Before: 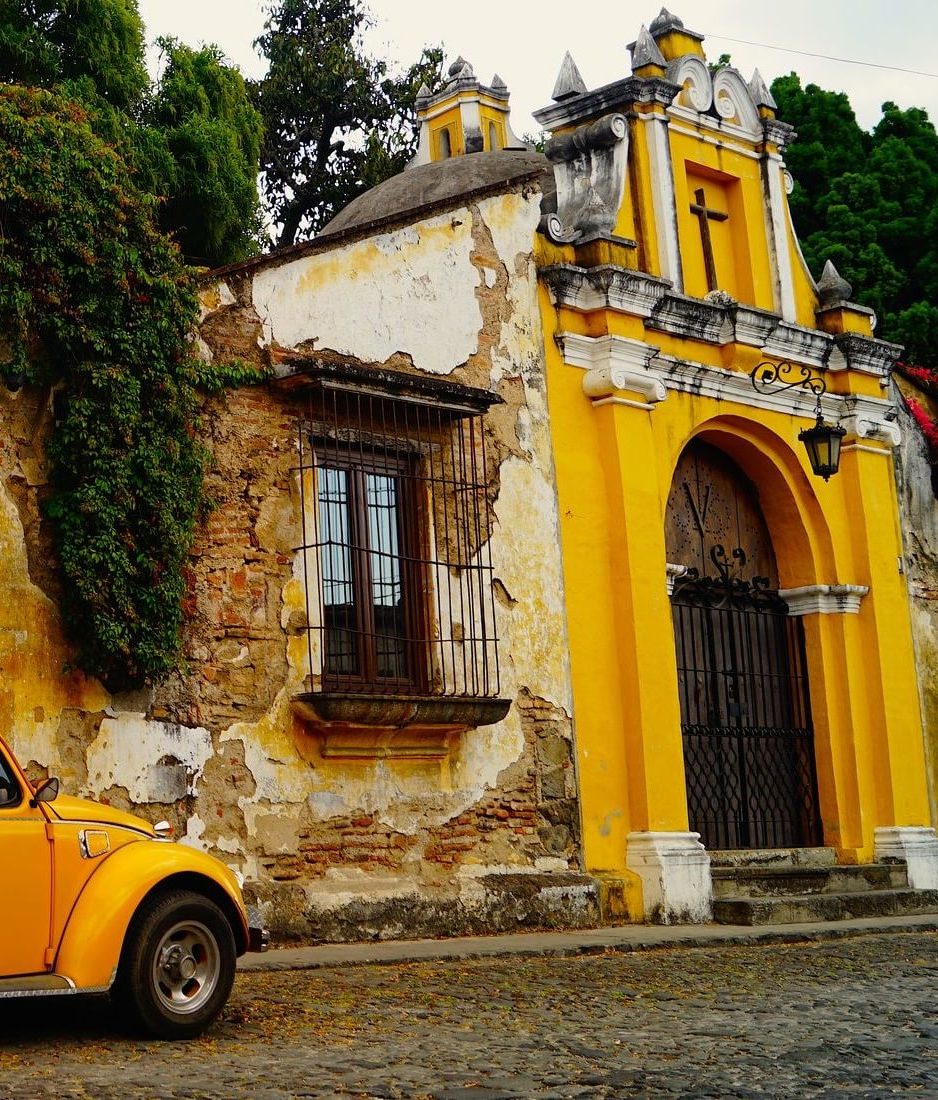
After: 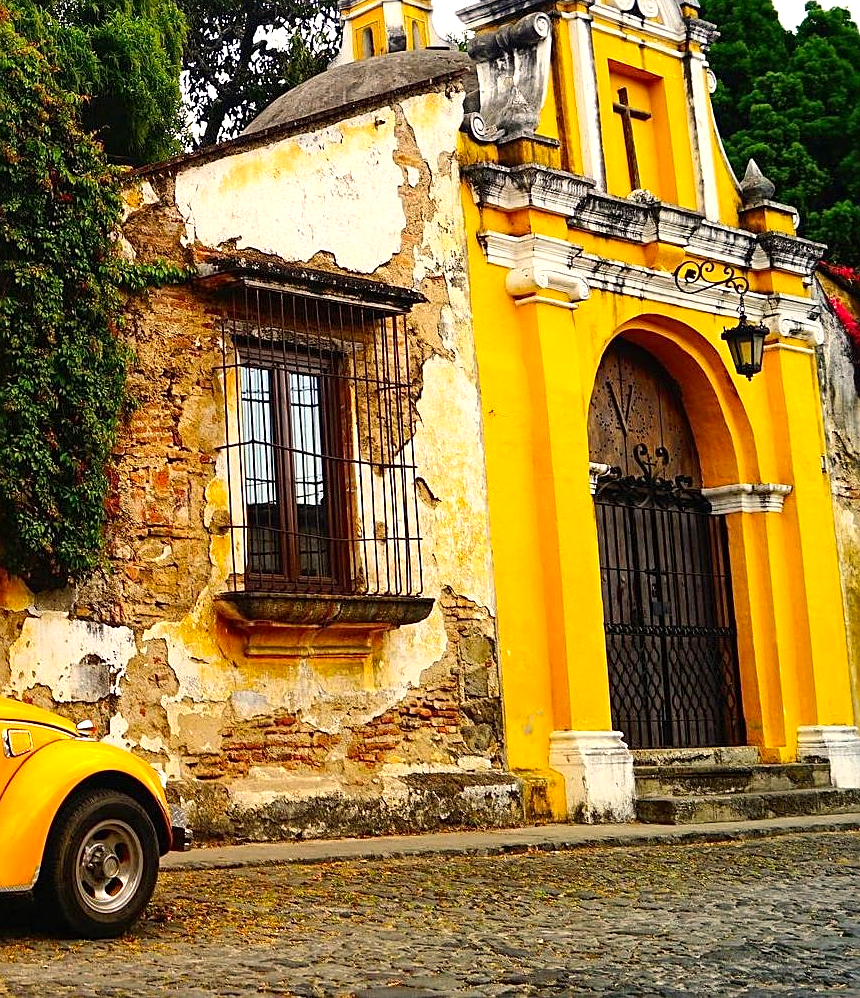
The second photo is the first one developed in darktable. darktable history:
color correction: highlights a* 3.84, highlights b* 5.07
contrast brightness saturation: contrast 0.1, brightness 0.03, saturation 0.09
sharpen: on, module defaults
exposure: exposure 0.661 EV, compensate highlight preservation false
crop and rotate: left 8.262%, top 9.226%
